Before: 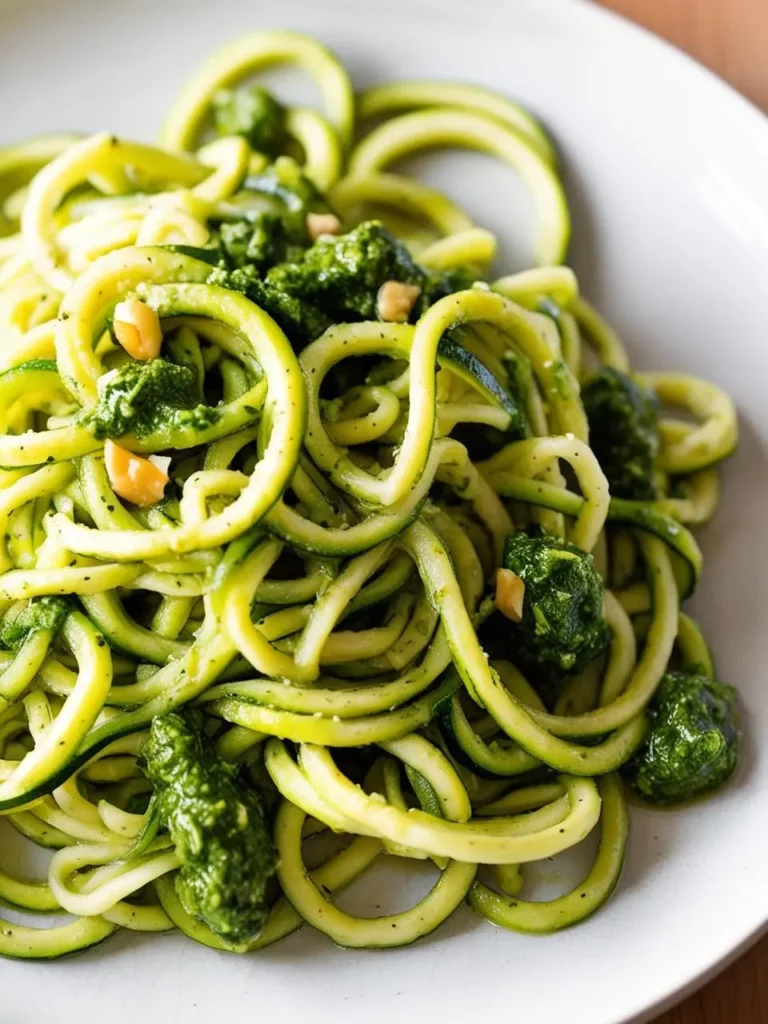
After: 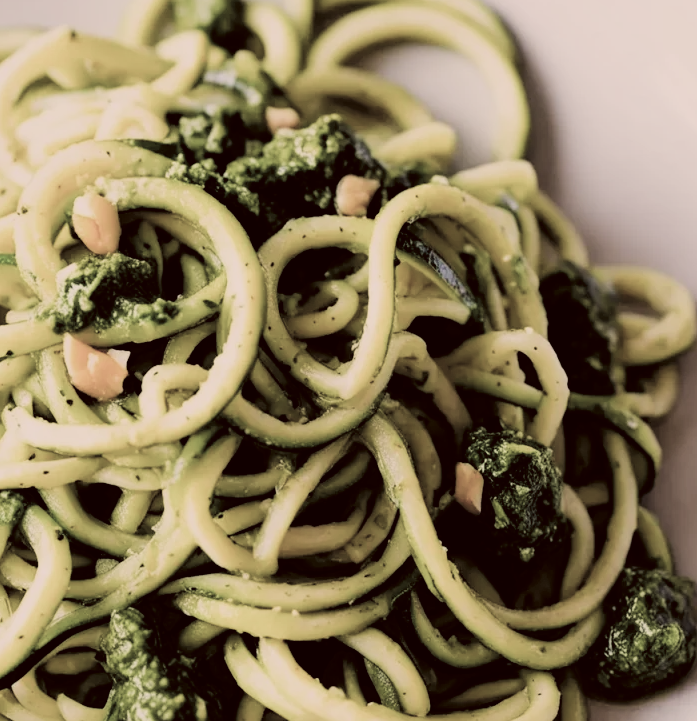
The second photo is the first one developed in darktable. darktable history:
tone equalizer: edges refinement/feathering 500, mask exposure compensation -1.57 EV, preserve details no
crop: left 5.376%, top 10.438%, right 3.746%, bottom 19.093%
exposure: black level correction 0.001, exposure 0.016 EV, compensate highlight preservation false
filmic rgb: black relative exposure -5.12 EV, white relative exposure 3.96 EV, hardness 2.87, contrast 1.411, highlights saturation mix -20.71%, color science v4 (2020)
color correction: highlights a* 6.15, highlights b* 7.81, shadows a* 5.47, shadows b* 7.03, saturation 0.908
color balance rgb: global offset › chroma 0.253%, global offset › hue 257.12°, perceptual saturation grading › global saturation 29.569%
shadows and highlights: shadows 25.75, white point adjustment -3.07, highlights -29.73
